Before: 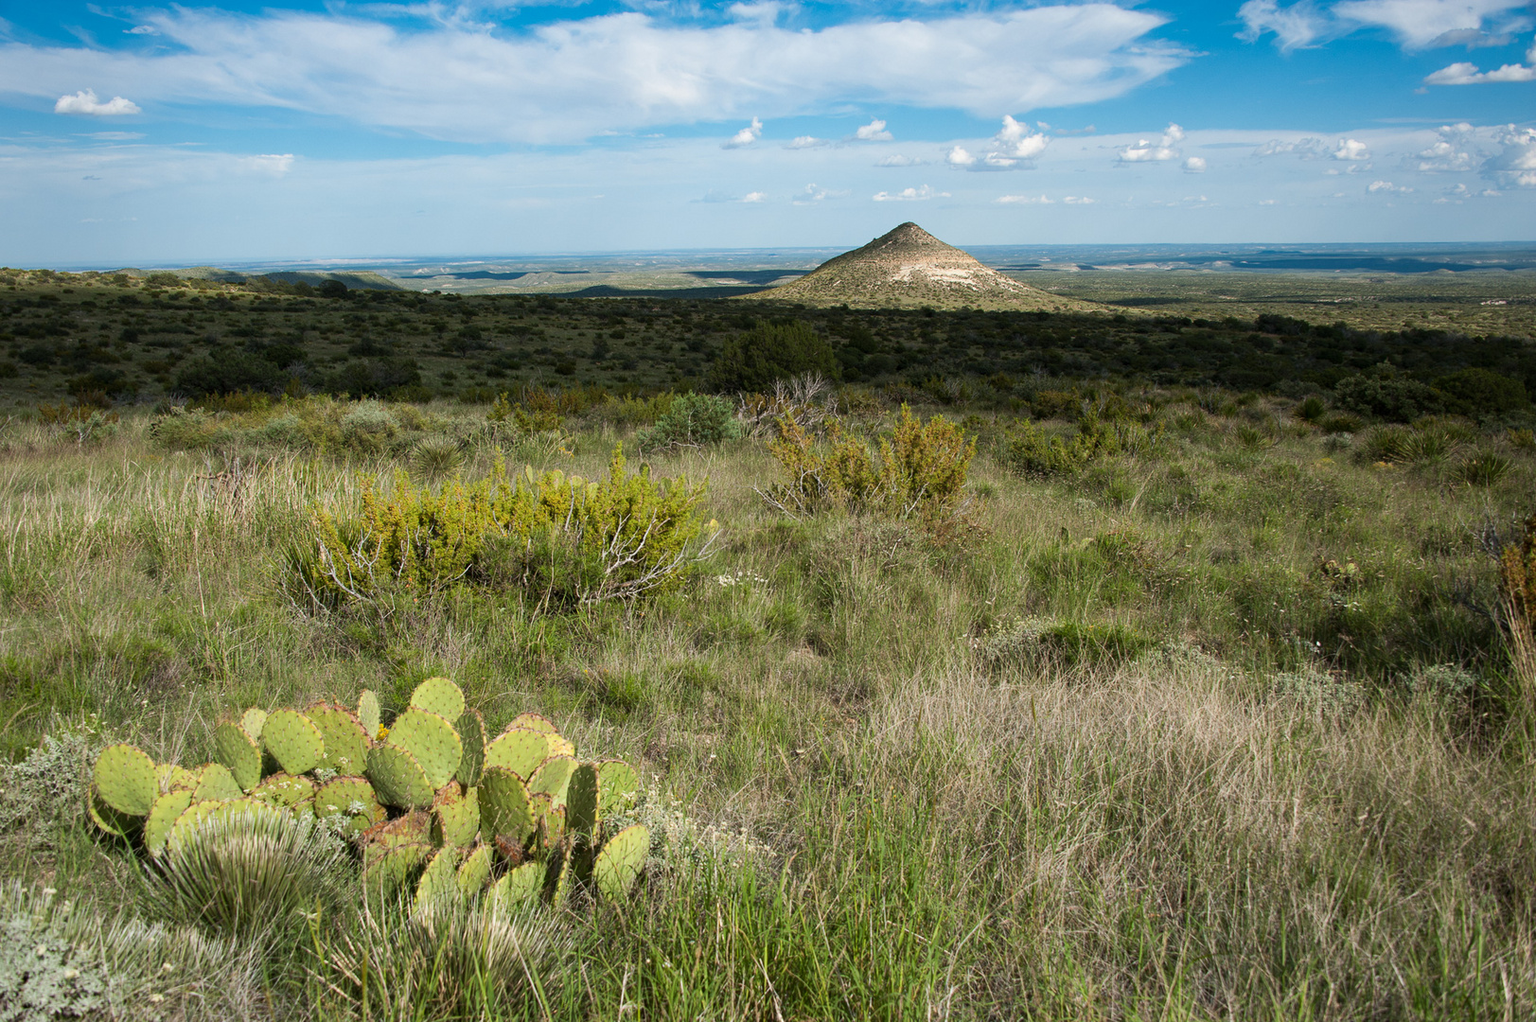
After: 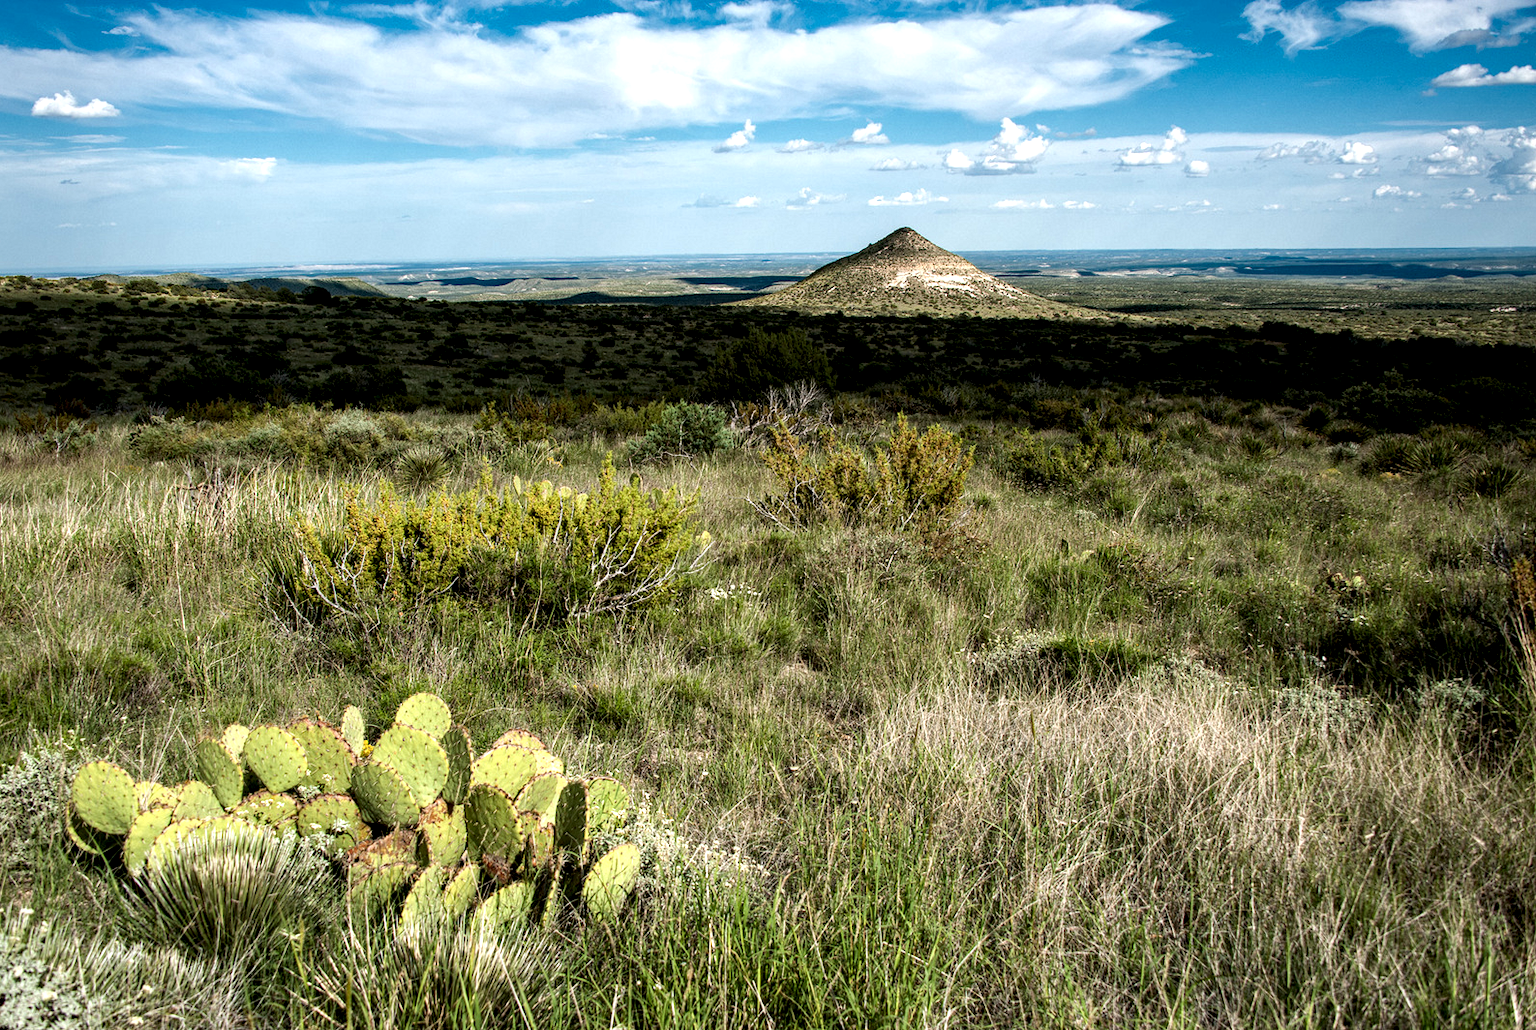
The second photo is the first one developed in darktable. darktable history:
local contrast: highlights 80%, shadows 58%, detail 175%, midtone range 0.597
haze removal: compatibility mode true, adaptive false
crop and rotate: left 1.542%, right 0.623%, bottom 1.339%
